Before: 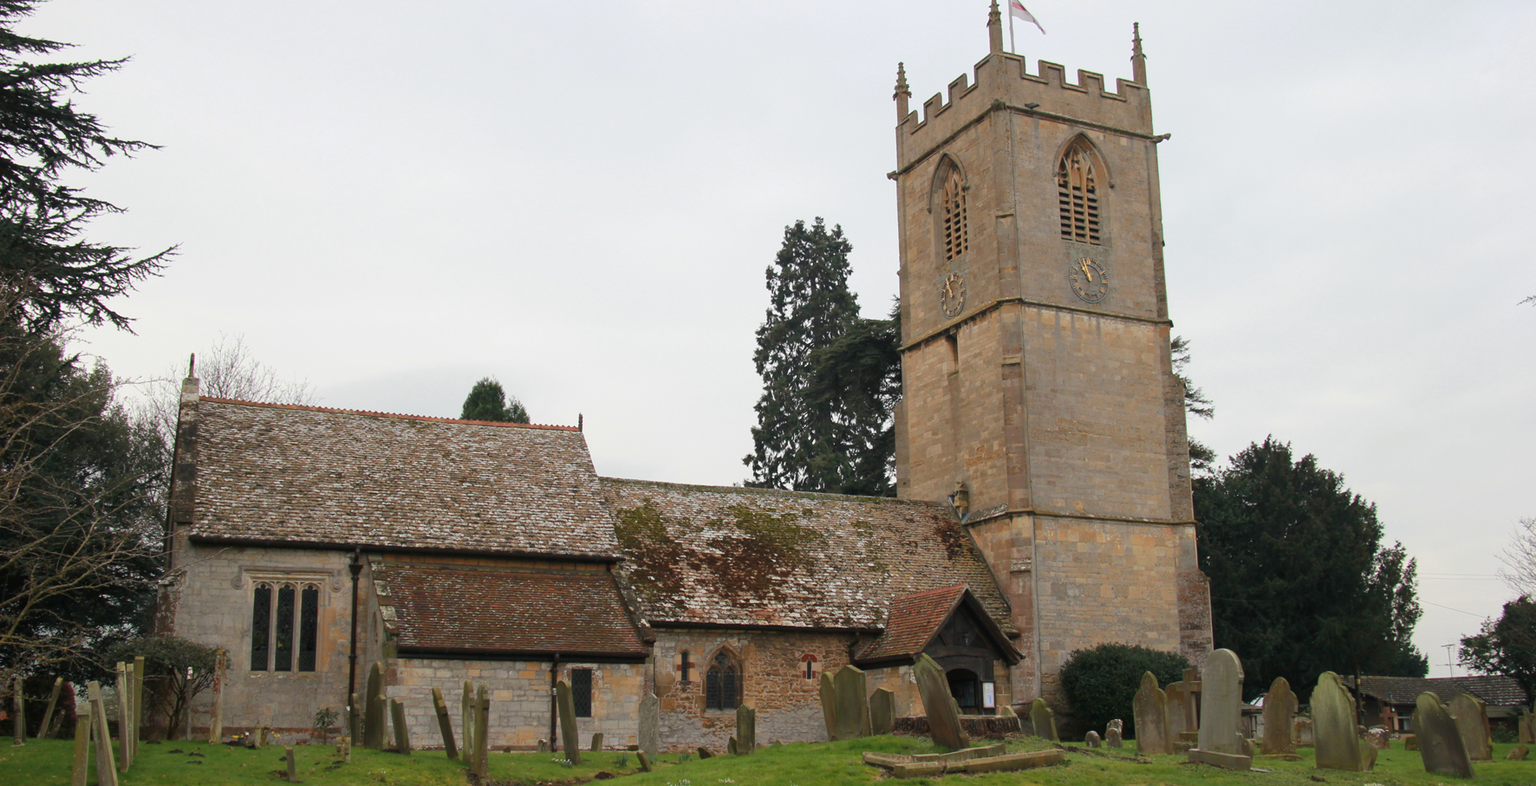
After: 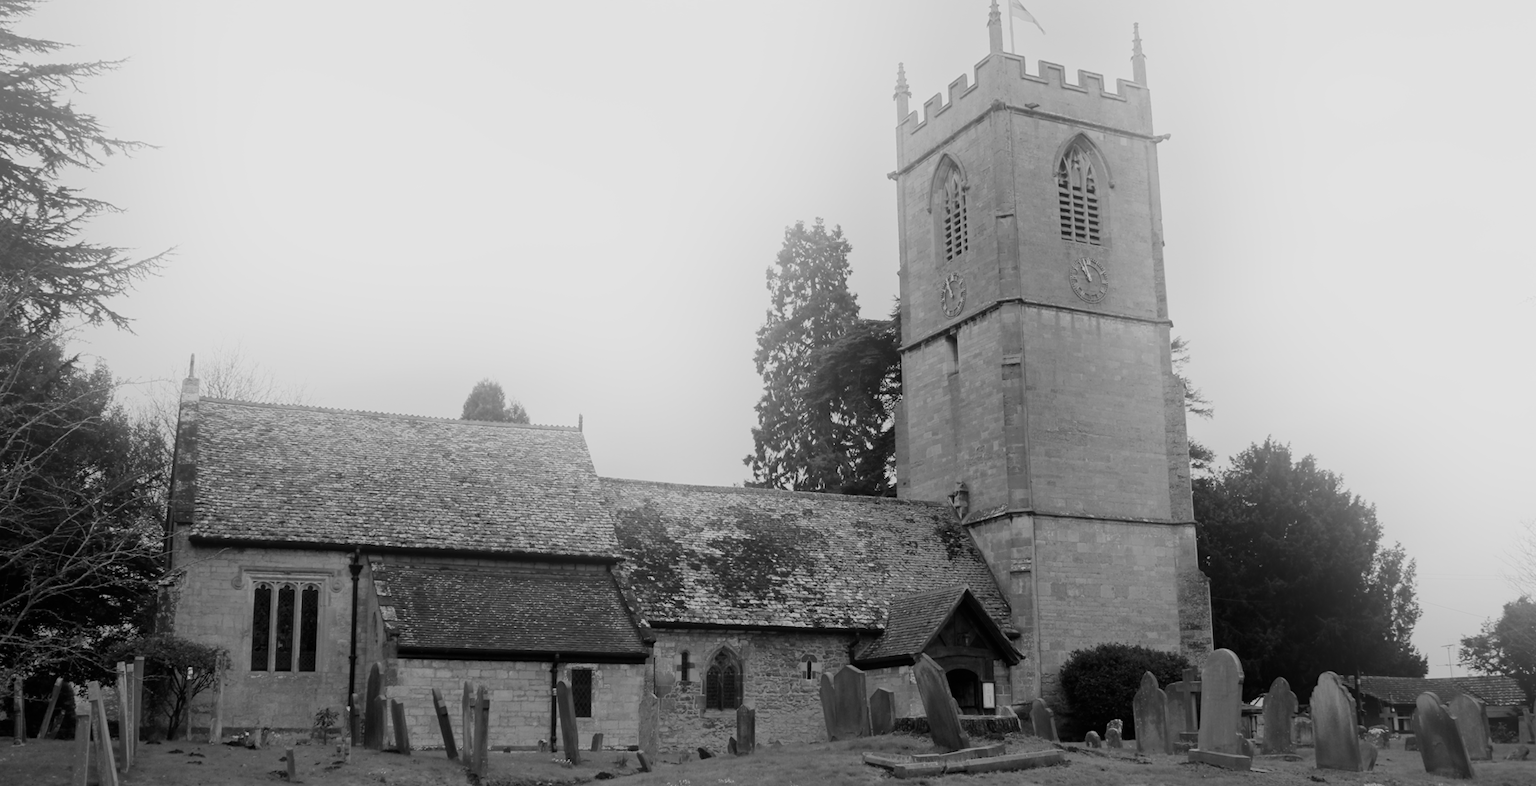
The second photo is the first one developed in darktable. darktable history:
monochrome: a 26.22, b 42.67, size 0.8
filmic rgb: black relative exposure -7.65 EV, white relative exposure 4.56 EV, hardness 3.61, color science v6 (2022)
bloom: threshold 82.5%, strength 16.25%
